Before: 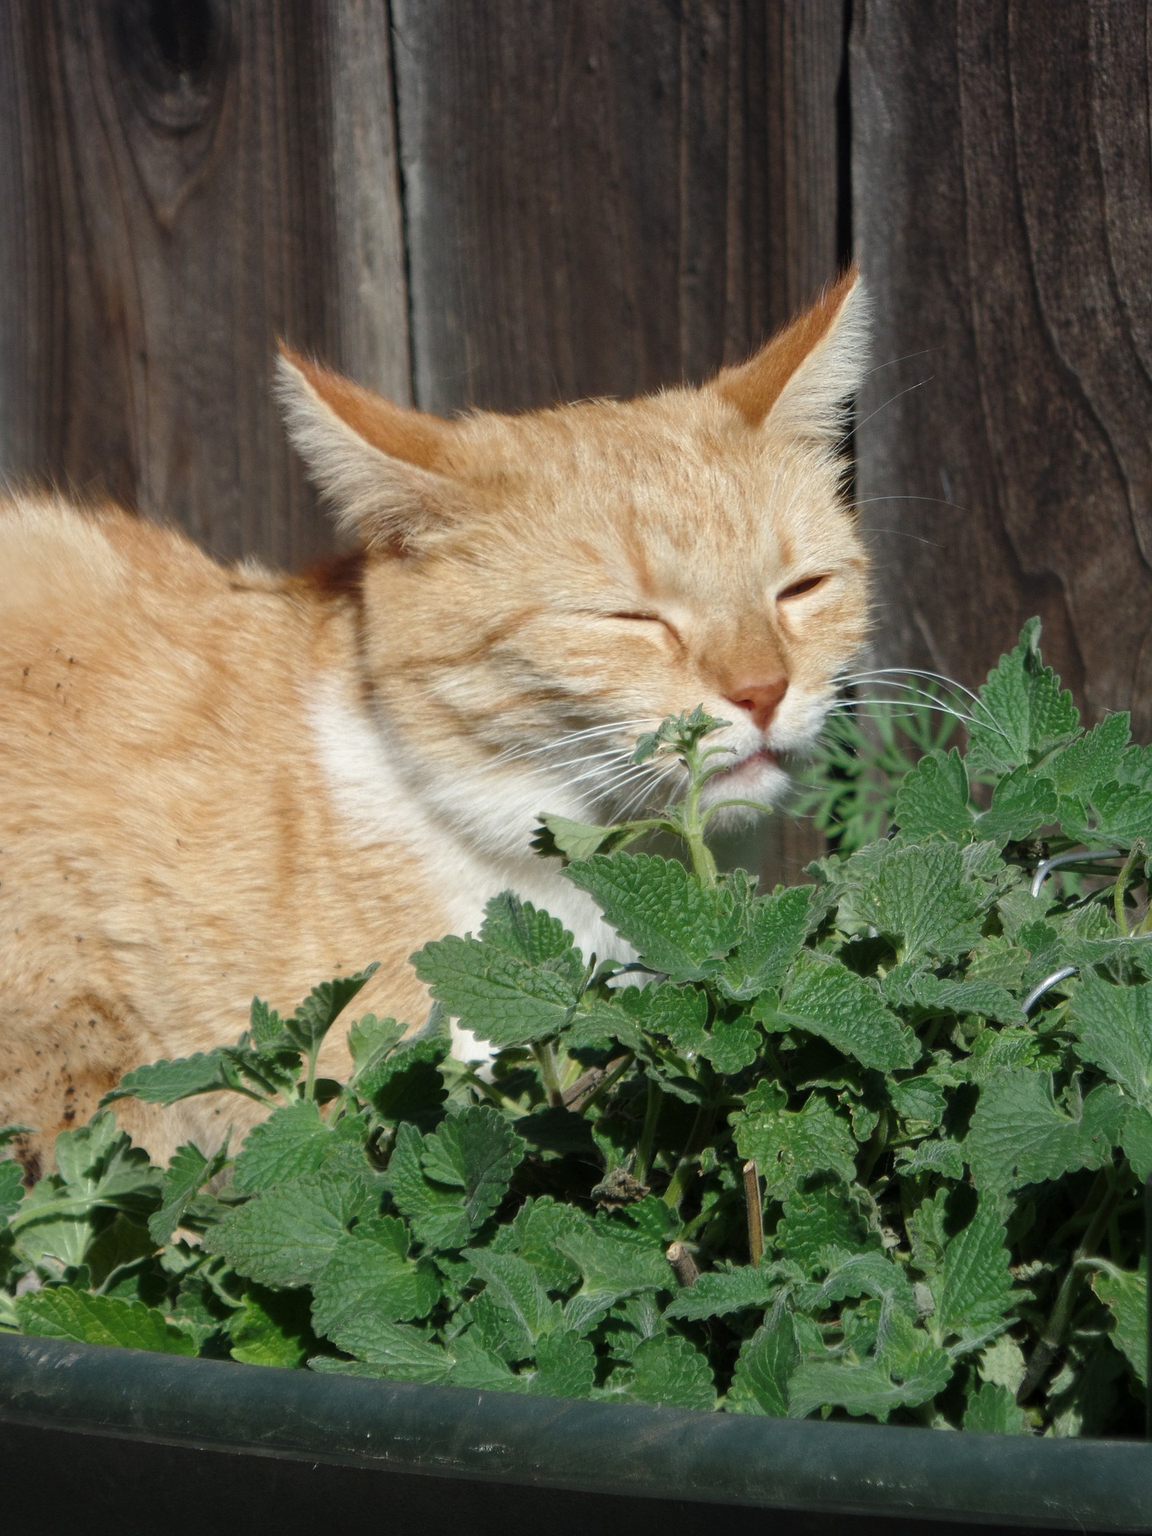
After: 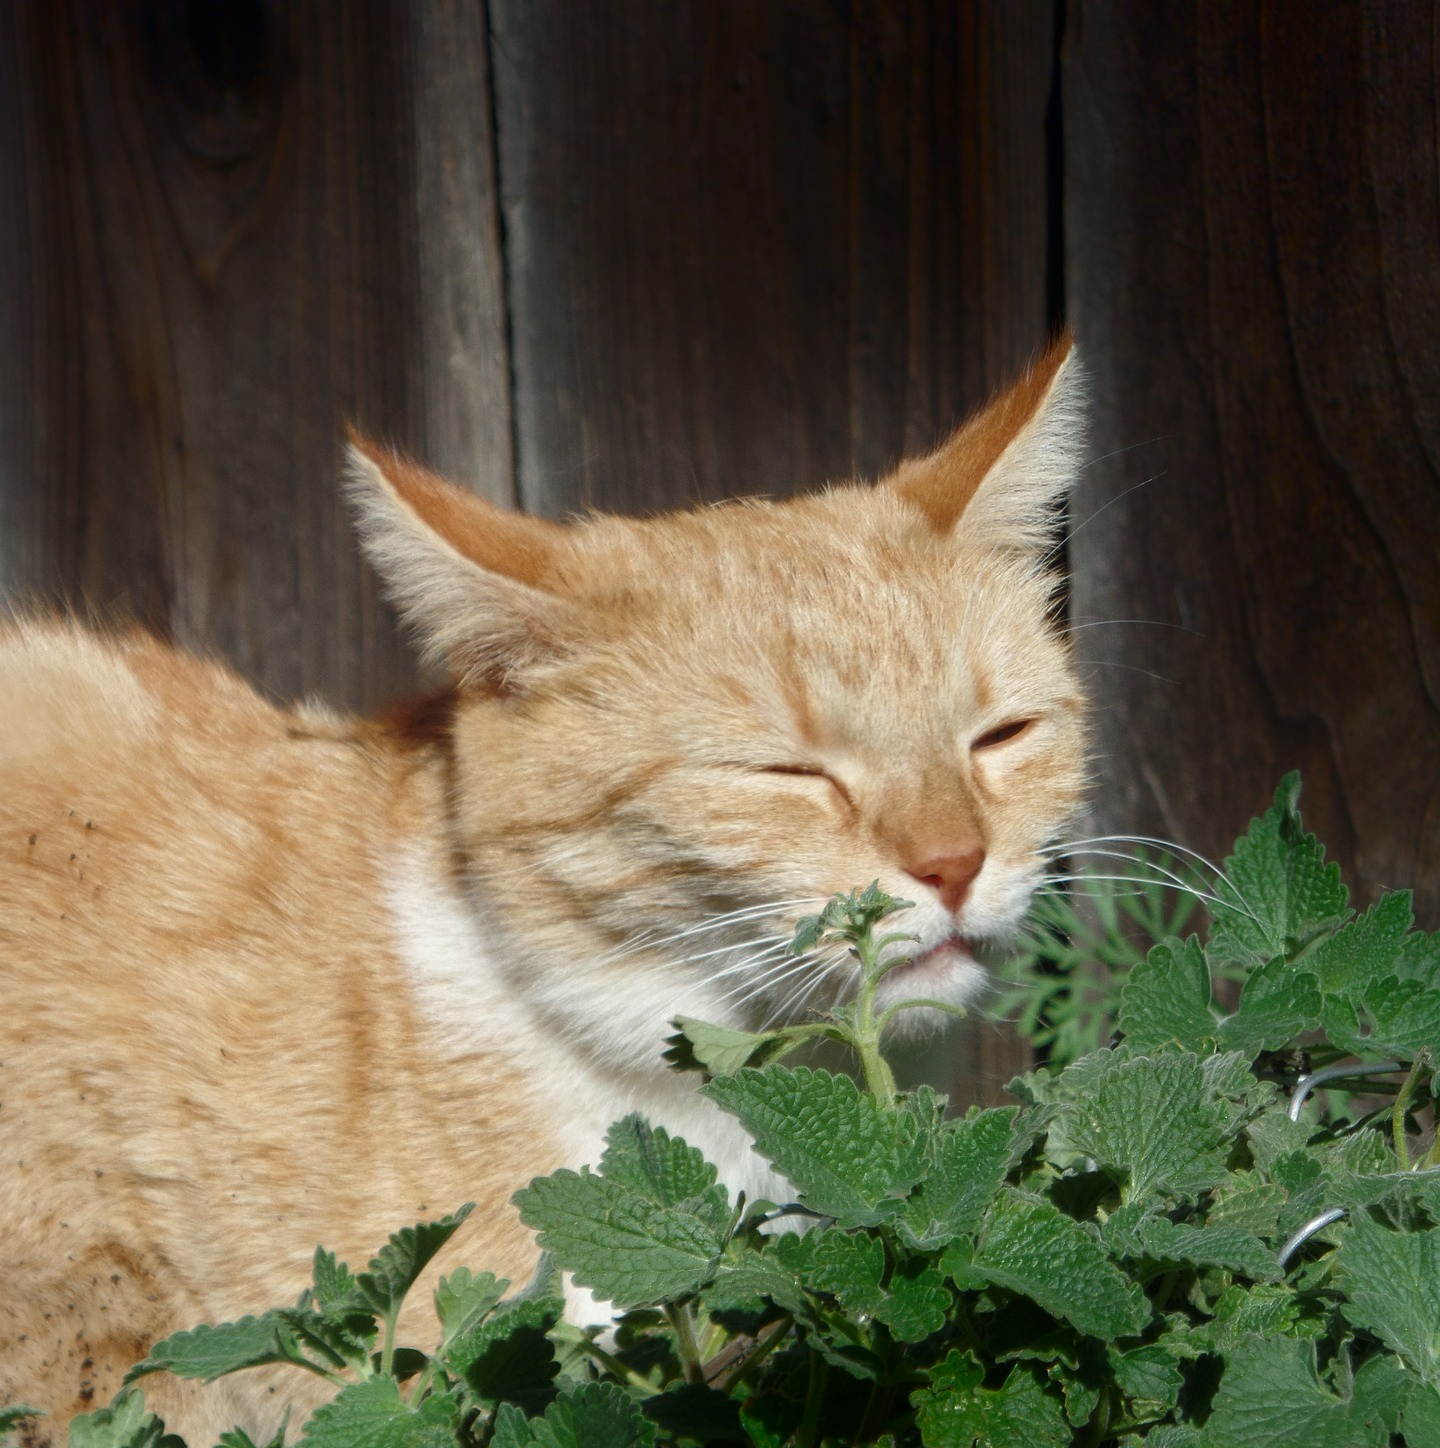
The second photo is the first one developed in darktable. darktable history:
crop: bottom 24.58%
shadows and highlights: shadows -86.97, highlights -37.12, soften with gaussian
